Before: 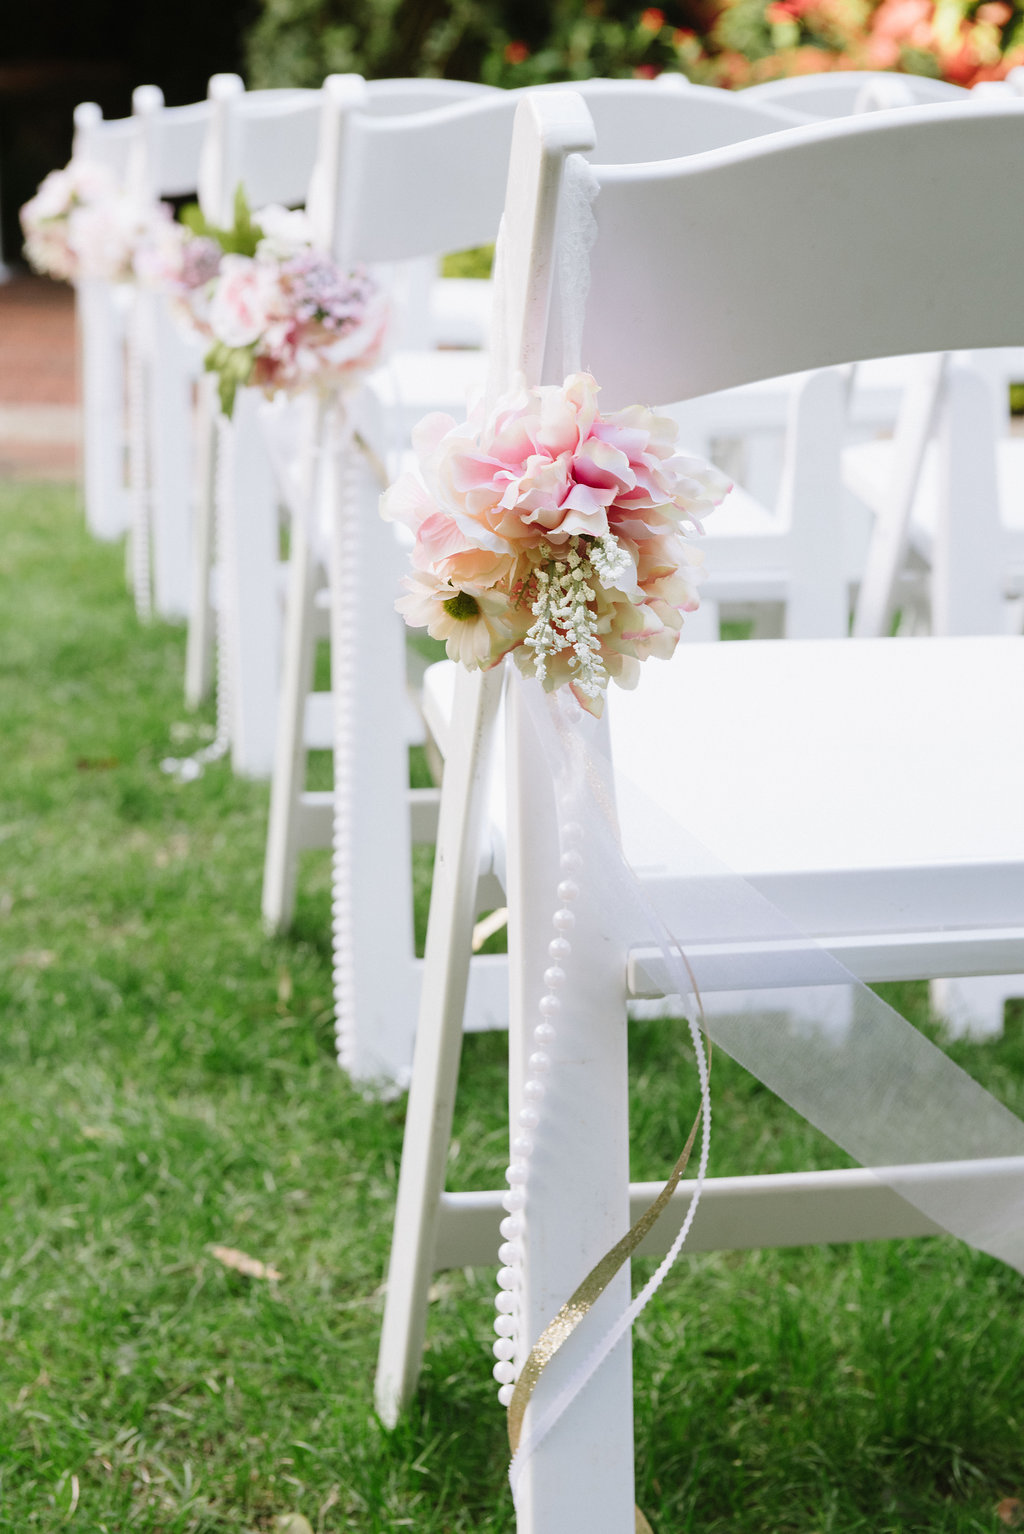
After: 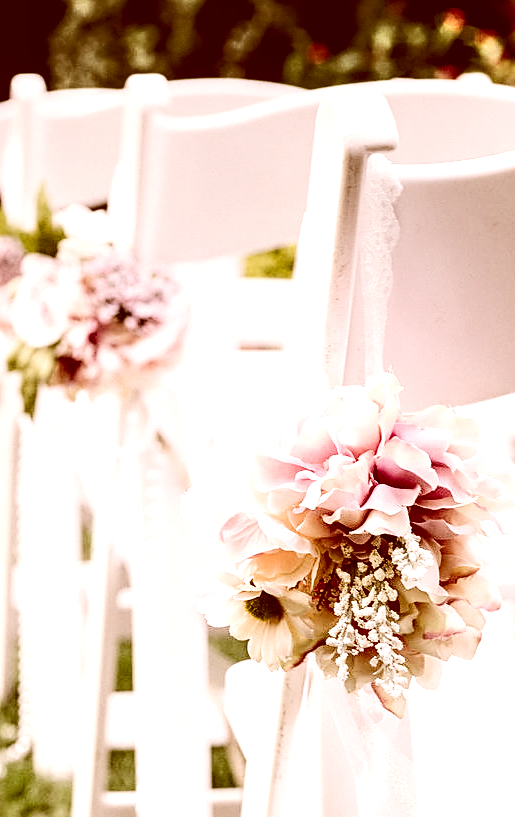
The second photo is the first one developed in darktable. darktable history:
color correction: highlights a* 9.08, highlights b* 8.85, shadows a* 39.56, shadows b* 39.46, saturation 0.765
color balance rgb: shadows lift › chroma 1.003%, shadows lift › hue 217.17°, global offset › luminance -0.902%, linear chroma grading › global chroma 0.97%, perceptual saturation grading › global saturation 0.421%, perceptual brilliance grading › highlights 2.335%, perceptual brilliance grading › mid-tones -50.142%, perceptual brilliance grading › shadows -49.682%, global vibrance 26.933%
crop: left 19.364%, right 30.34%, bottom 46.678%
exposure: black level correction 0, exposure 0.5 EV, compensate highlight preservation false
local contrast: detail 150%
sharpen: on, module defaults
tone curve: curves: ch0 [(0, 0) (0.004, 0.001) (0.133, 0.112) (0.325, 0.362) (0.832, 0.893) (1, 1)], preserve colors none
